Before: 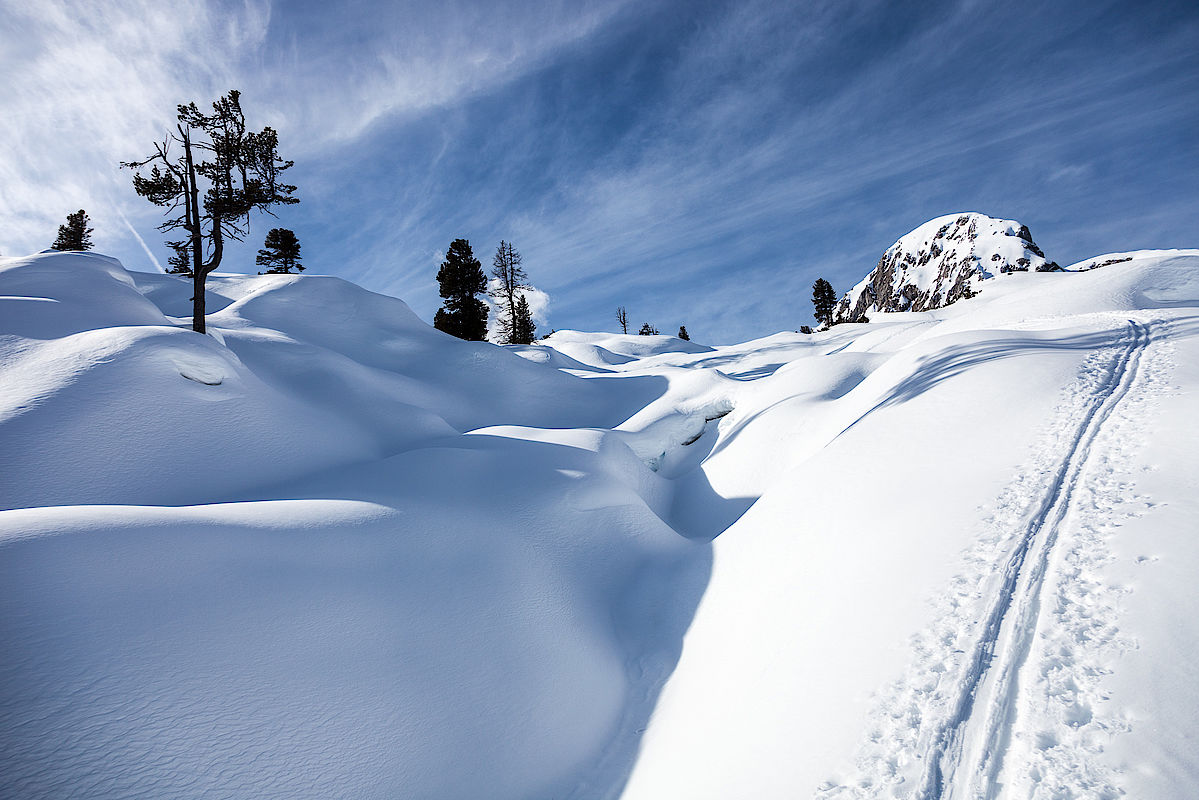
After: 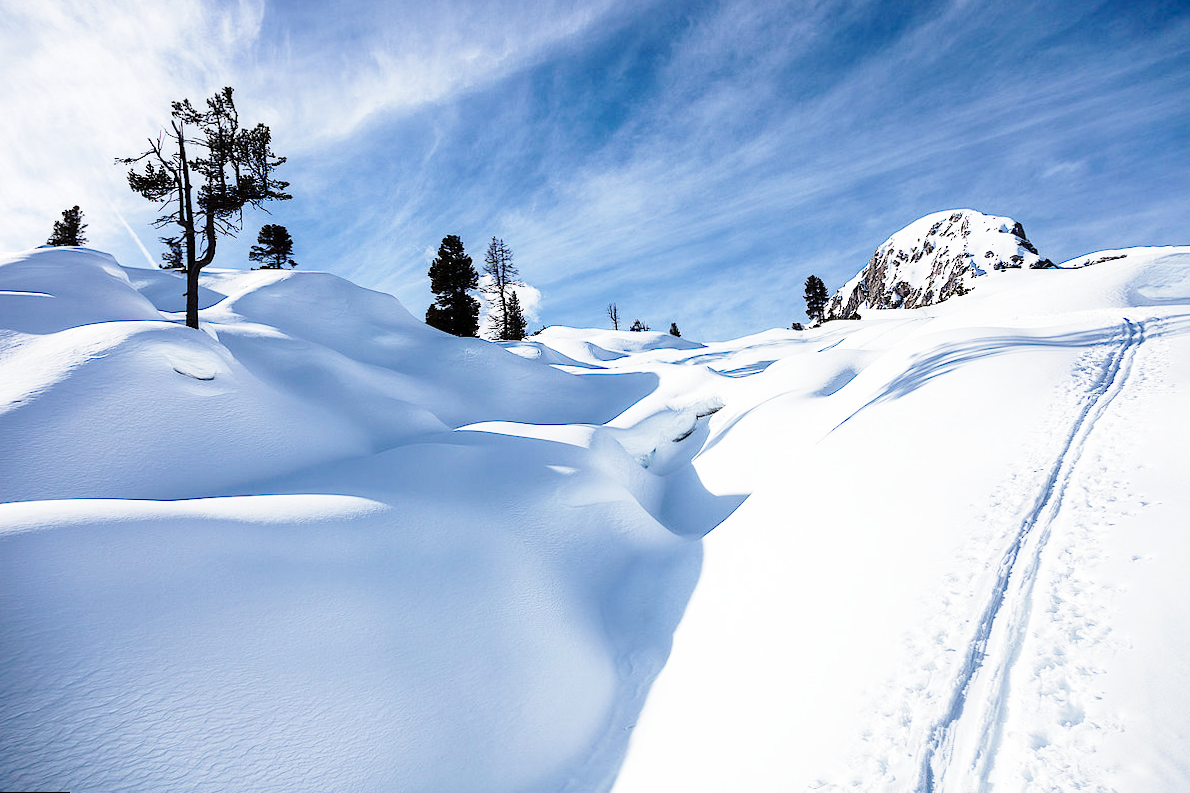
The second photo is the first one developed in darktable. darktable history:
base curve: curves: ch0 [(0, 0) (0.028, 0.03) (0.121, 0.232) (0.46, 0.748) (0.859, 0.968) (1, 1)], preserve colors none
rotate and perspective: rotation 0.192°, lens shift (horizontal) -0.015, crop left 0.005, crop right 0.996, crop top 0.006, crop bottom 0.99
